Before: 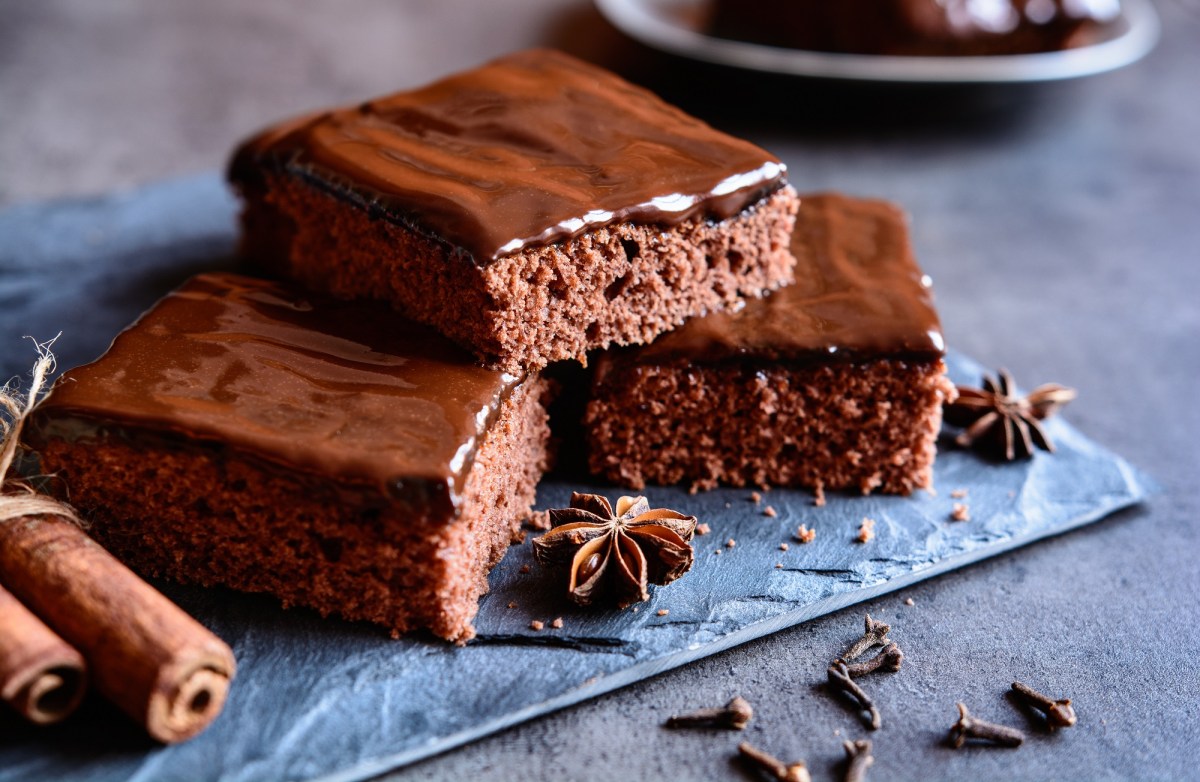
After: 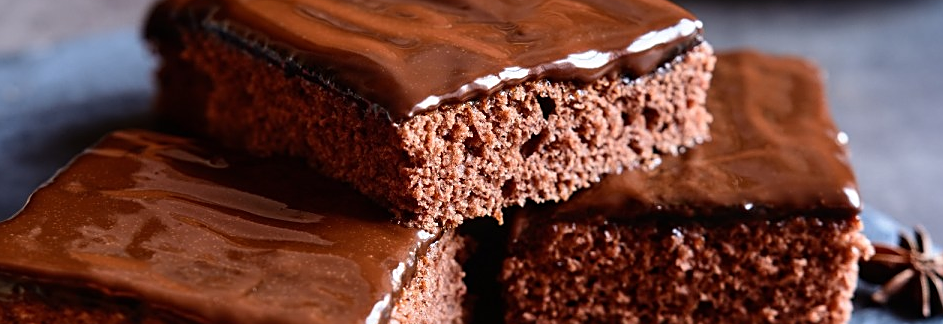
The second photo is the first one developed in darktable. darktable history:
sharpen: on, module defaults
crop: left 7.036%, top 18.398%, right 14.379%, bottom 40.043%
